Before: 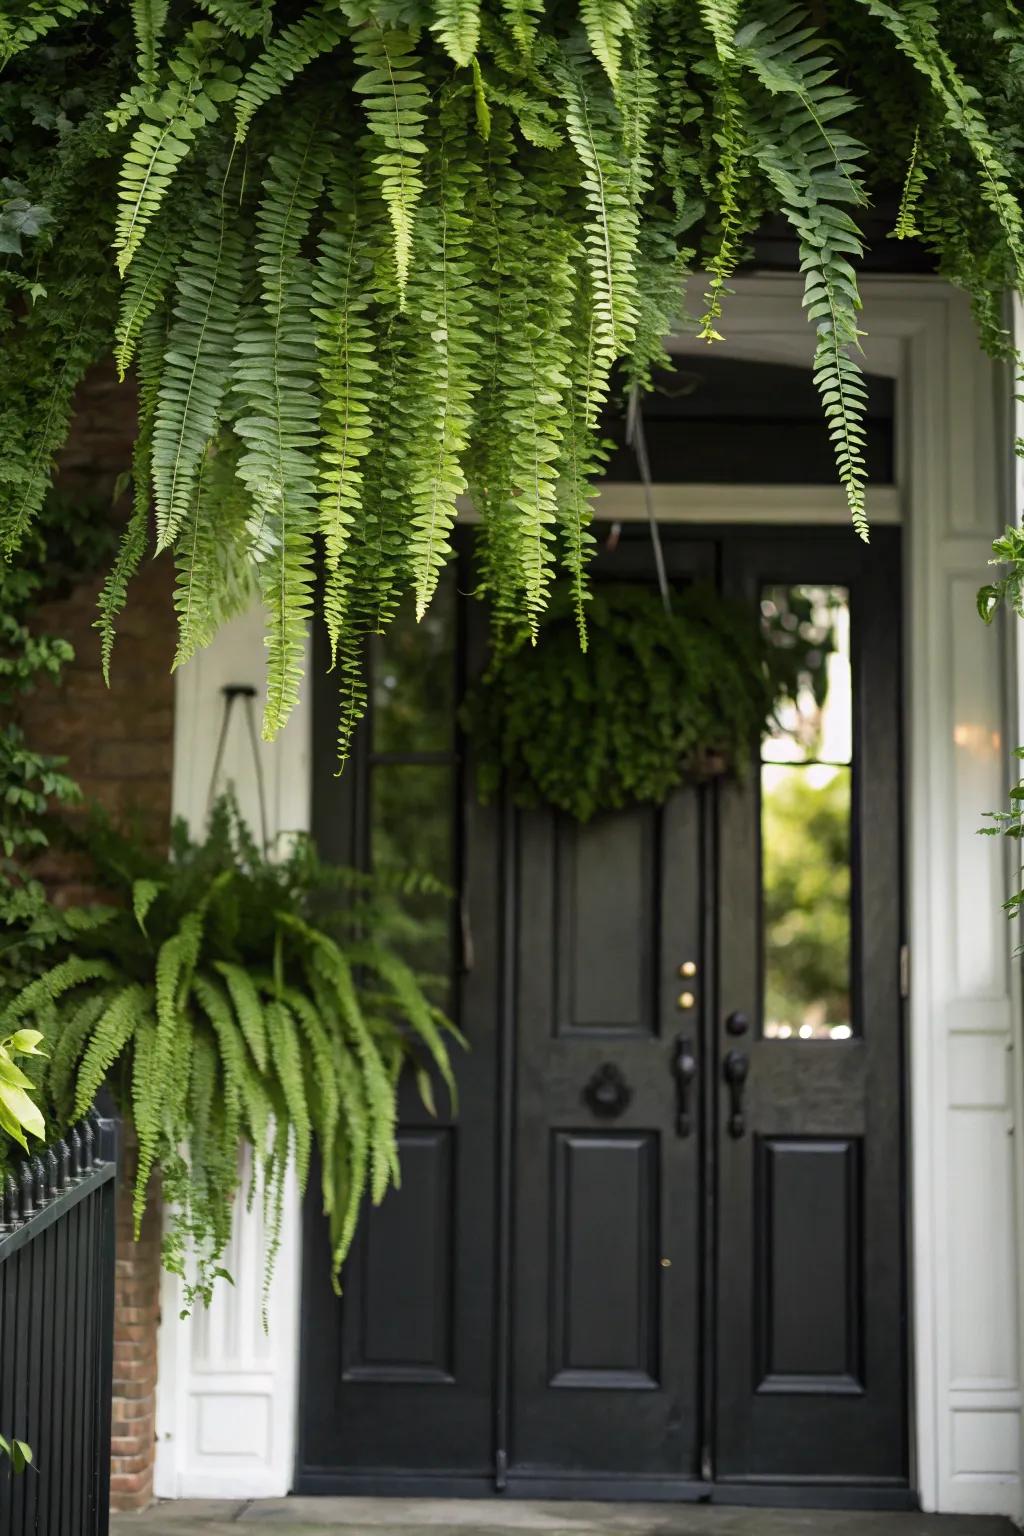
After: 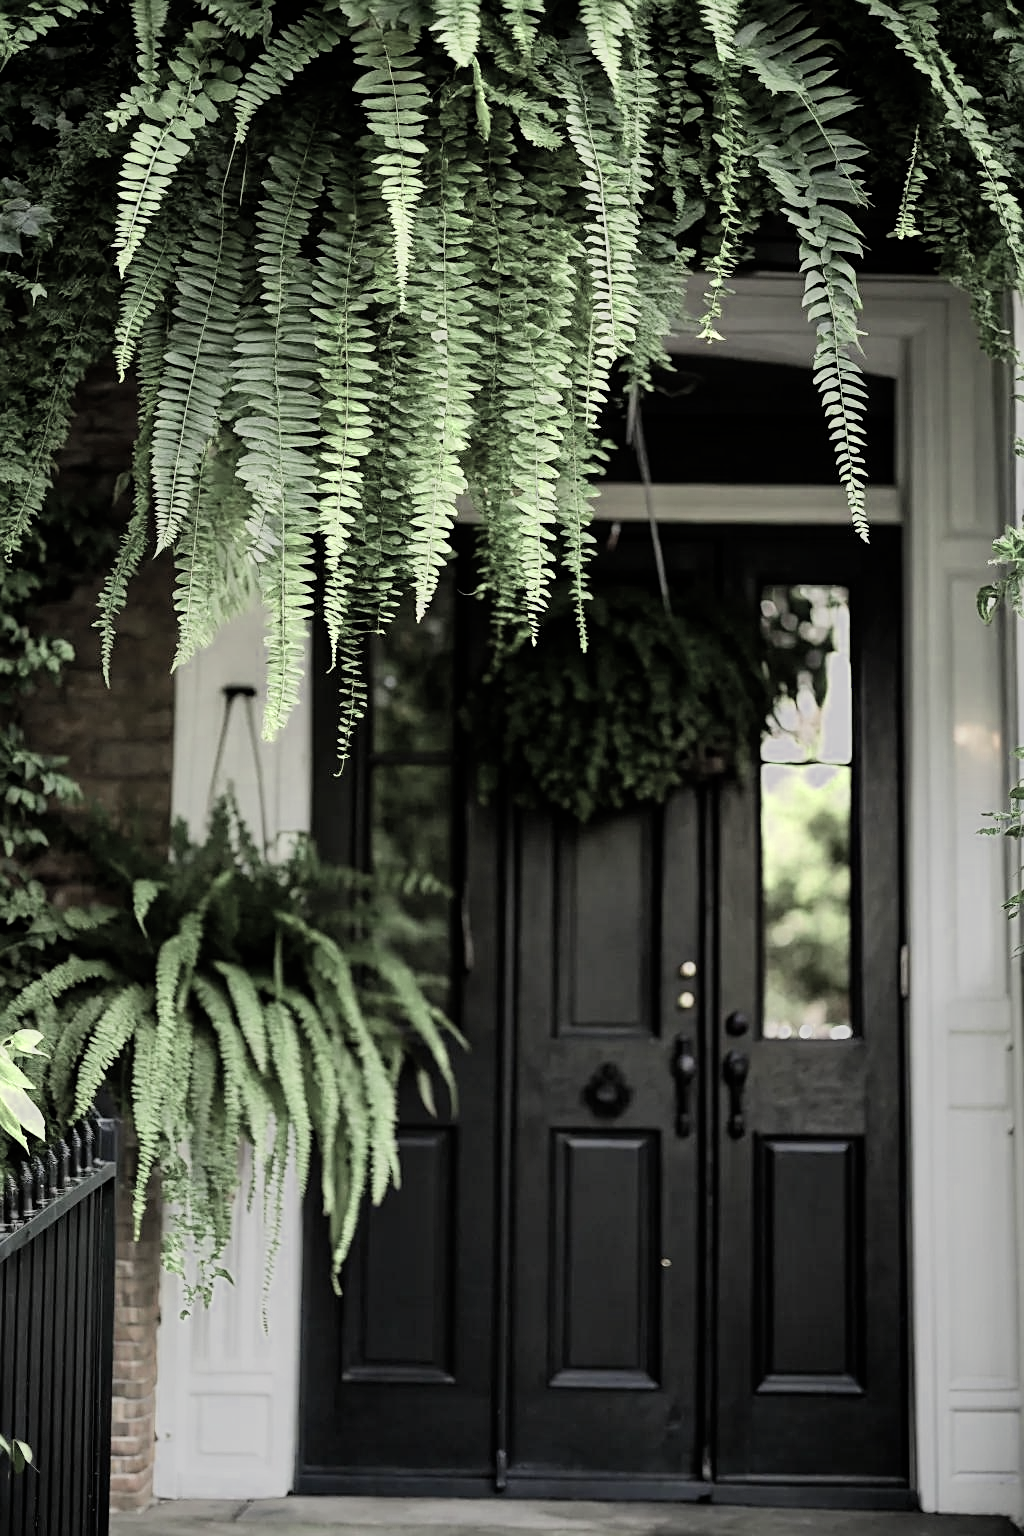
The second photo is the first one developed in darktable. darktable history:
color zones: curves: ch0 [(0.25, 0.667) (0.758, 0.368)]; ch1 [(0.215, 0.245) (0.761, 0.373)]; ch2 [(0.247, 0.554) (0.761, 0.436)]
sharpen: on, module defaults
filmic rgb: black relative exposure -7.08 EV, white relative exposure 5.39 EV, threshold 5.96 EV, hardness 3.02, enable highlight reconstruction true
